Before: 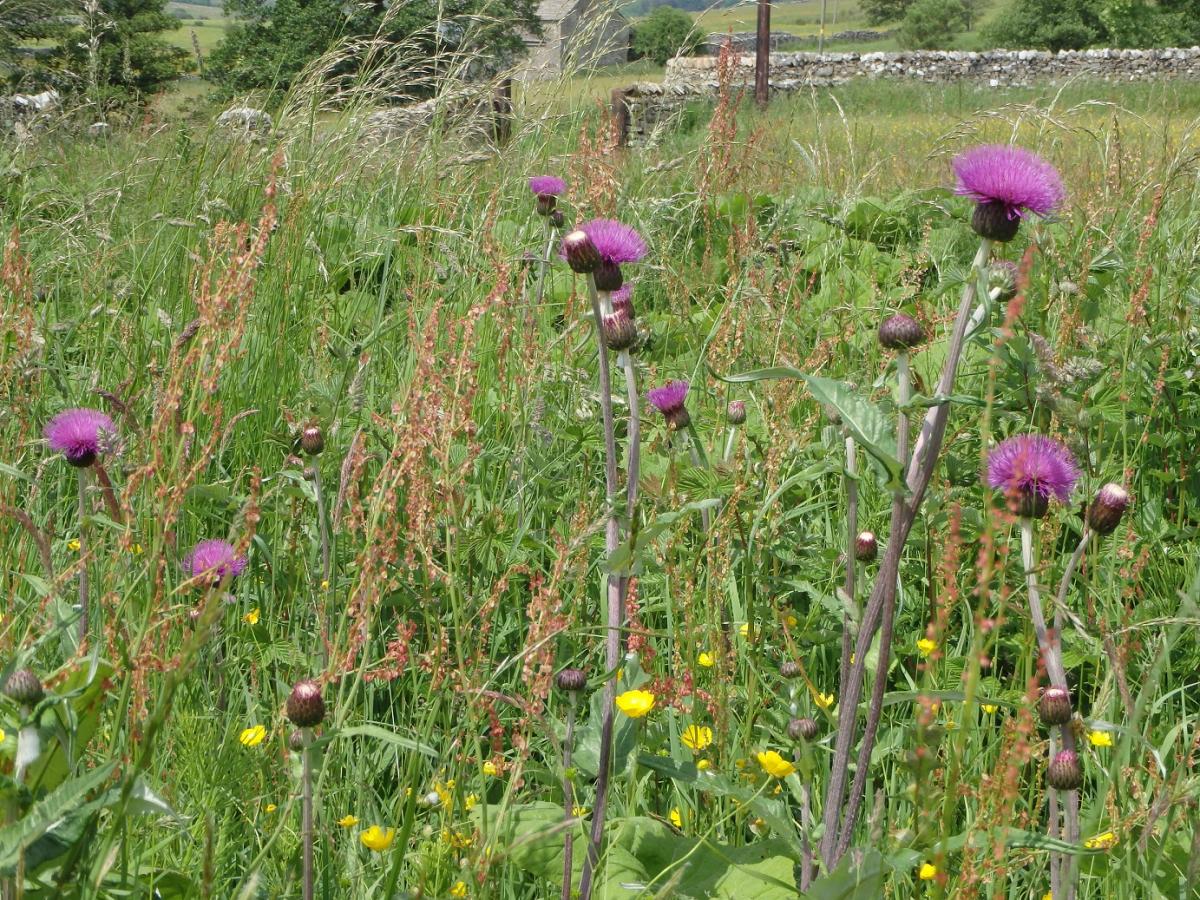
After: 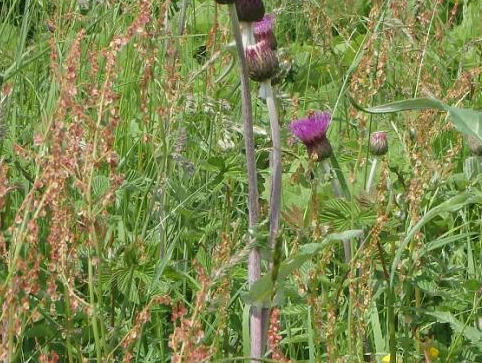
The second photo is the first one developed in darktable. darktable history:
crop: left 29.841%, top 29.965%, right 29.938%, bottom 29.612%
